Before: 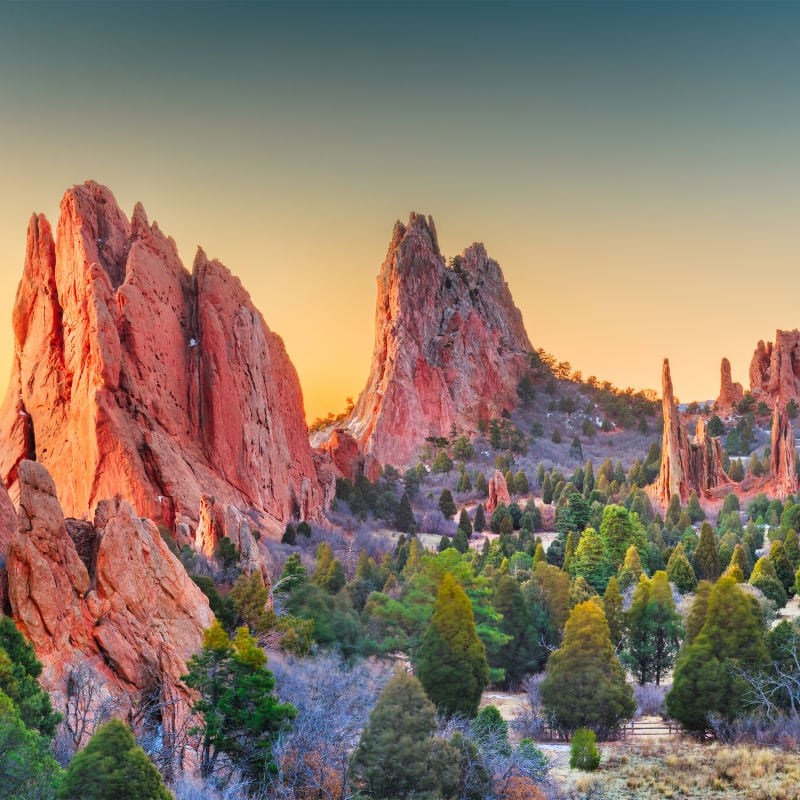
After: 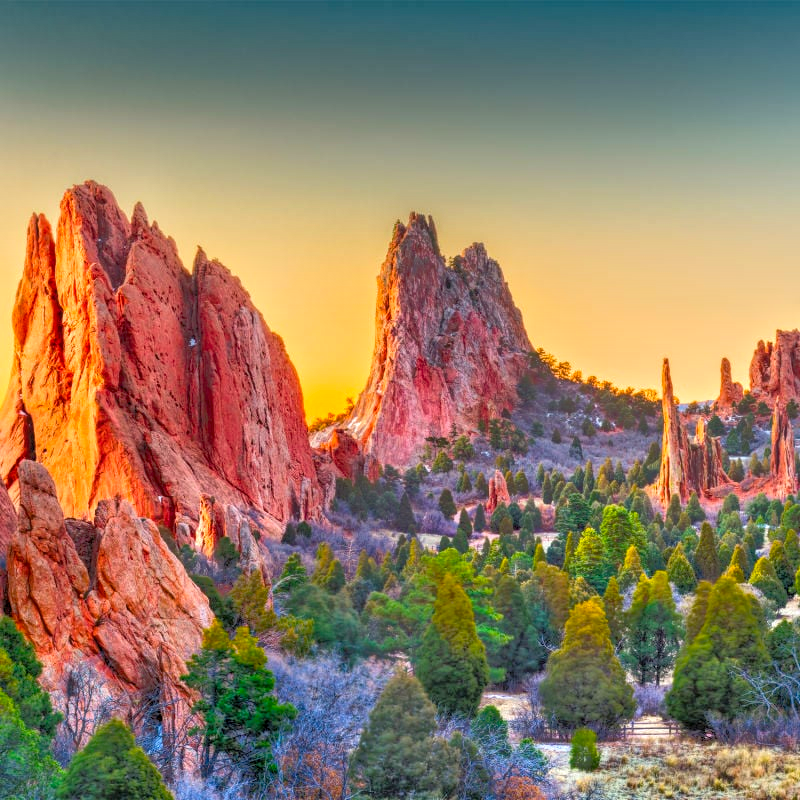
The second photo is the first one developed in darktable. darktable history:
tone equalizer: -8 EV -0.528 EV, -7 EV -0.319 EV, -6 EV -0.083 EV, -5 EV 0.413 EV, -4 EV 0.985 EV, -3 EV 0.791 EV, -2 EV -0.01 EV, -1 EV 0.14 EV, +0 EV -0.012 EV, smoothing 1
local contrast: highlights 99%, shadows 86%, detail 160%, midtone range 0.2
color balance rgb: perceptual saturation grading › global saturation 25%, global vibrance 20%
